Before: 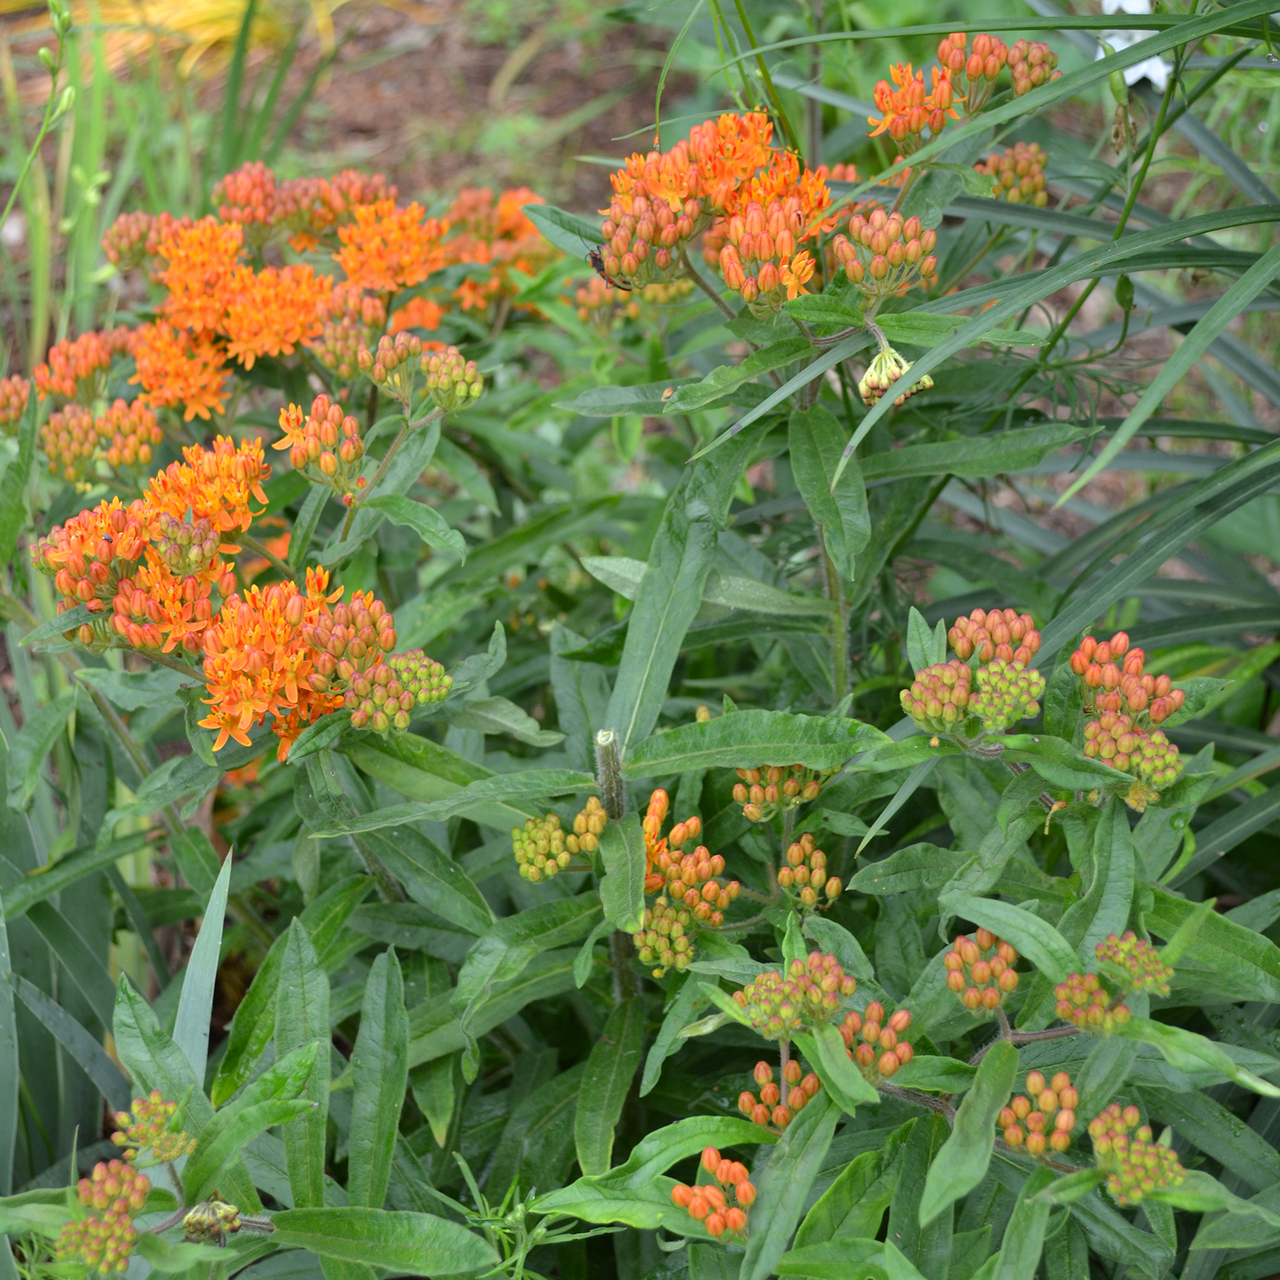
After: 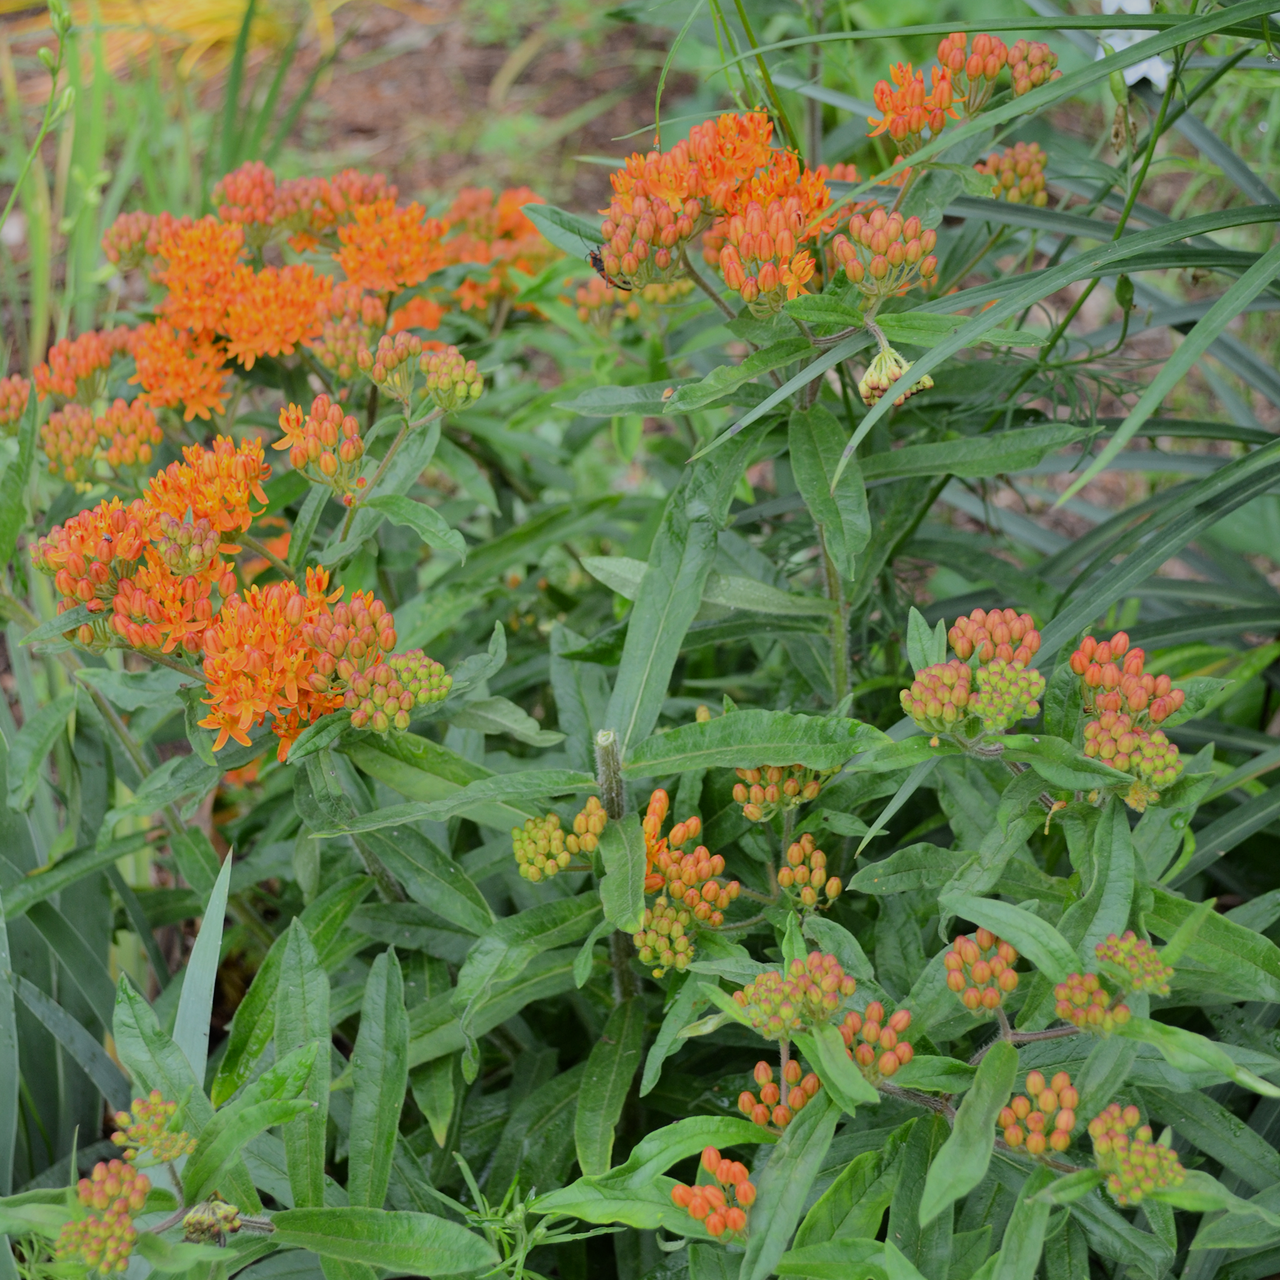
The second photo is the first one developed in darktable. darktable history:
filmic rgb: black relative exposure -7.65 EV, white relative exposure 4.56 EV, hardness 3.61, preserve chrominance max RGB, color science v6 (2022), contrast in shadows safe, contrast in highlights safe
